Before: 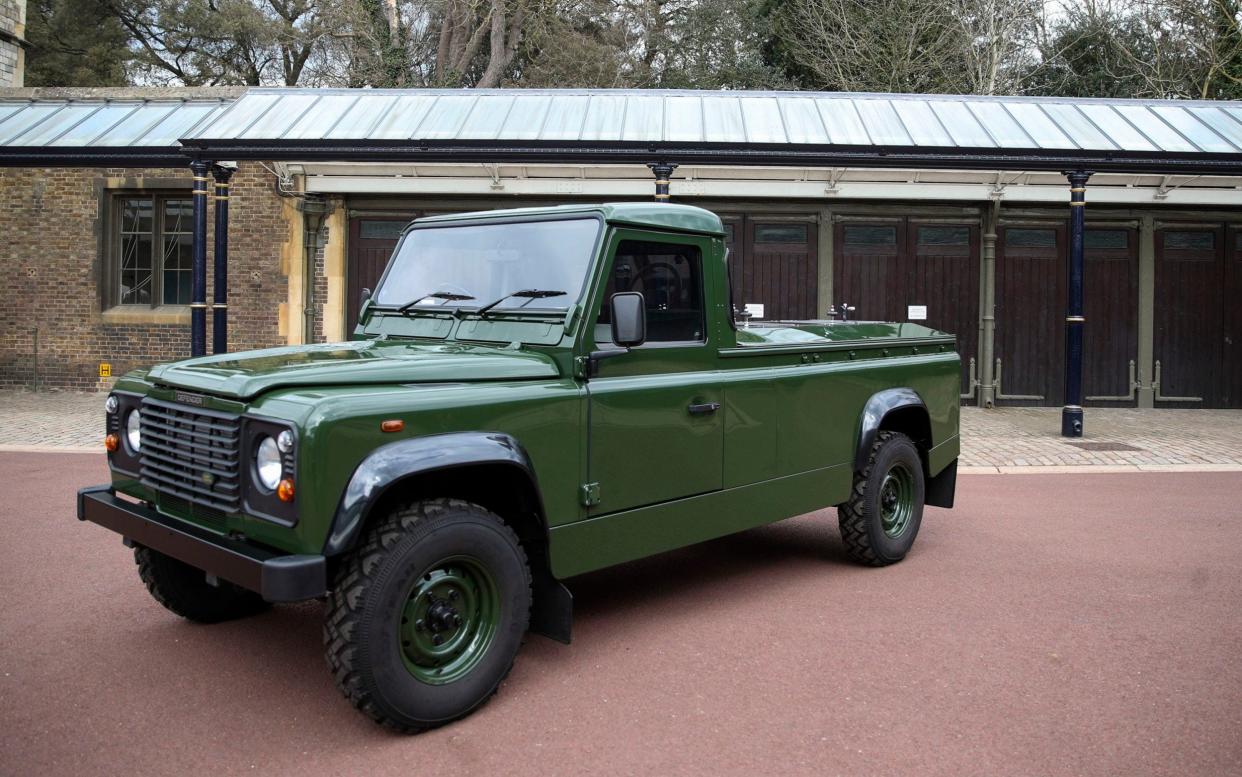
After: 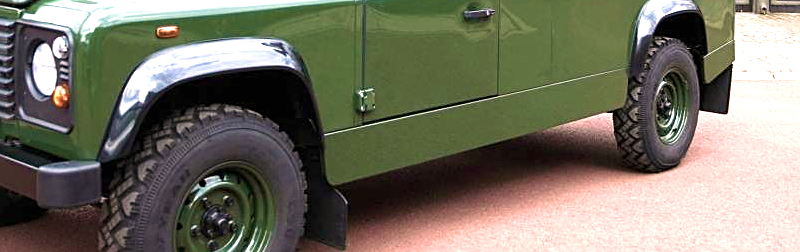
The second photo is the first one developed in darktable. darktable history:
color correction: highlights a* 5.59, highlights b* 5.22, saturation 0.642
crop: left 18.155%, top 50.724%, right 17.432%, bottom 16.828%
exposure: black level correction 0, exposure 1.501 EV, compensate exposure bias true, compensate highlight preservation false
velvia: strength 74.81%
sharpen: on, module defaults
